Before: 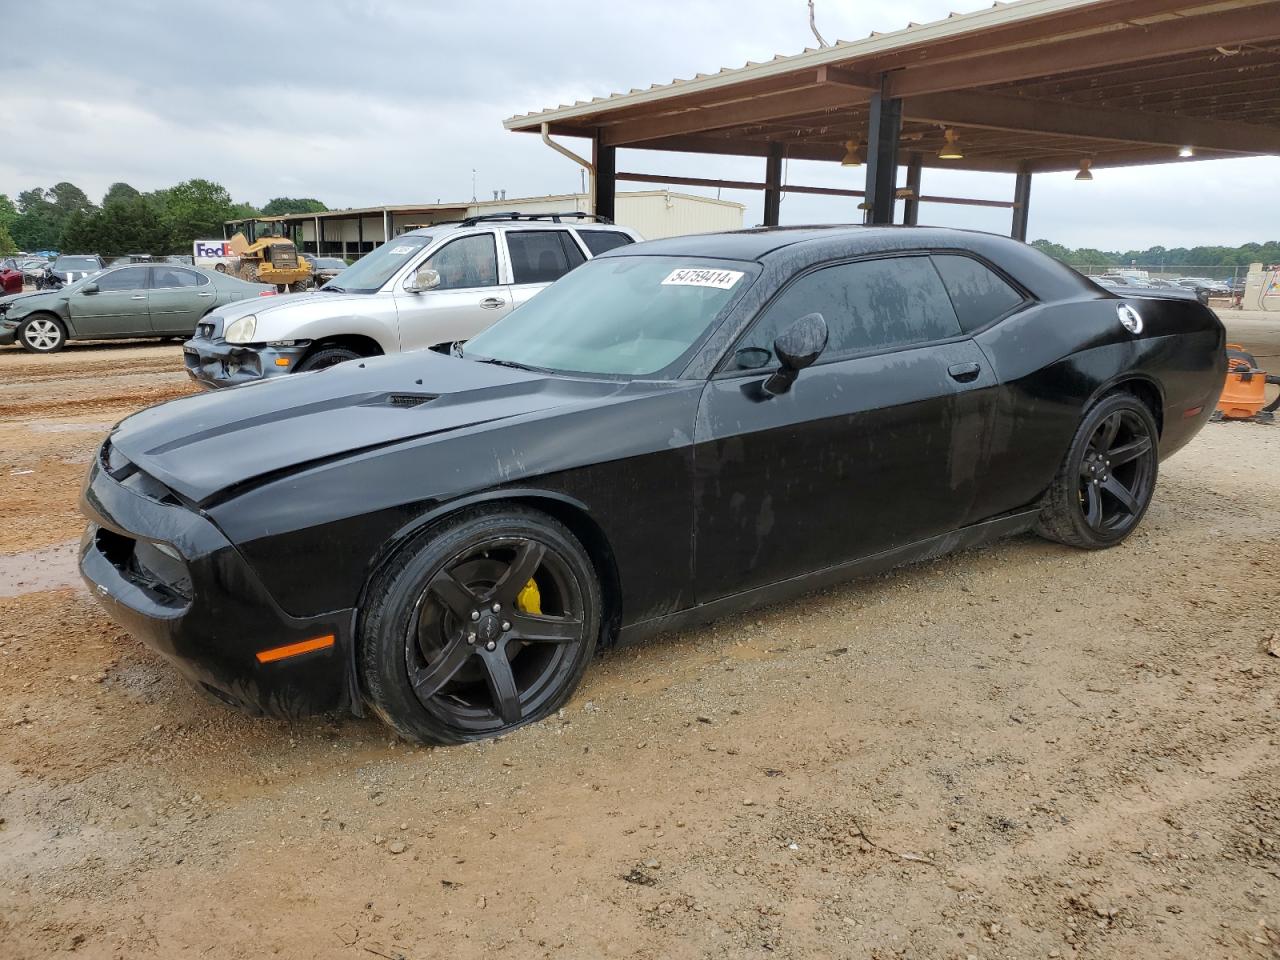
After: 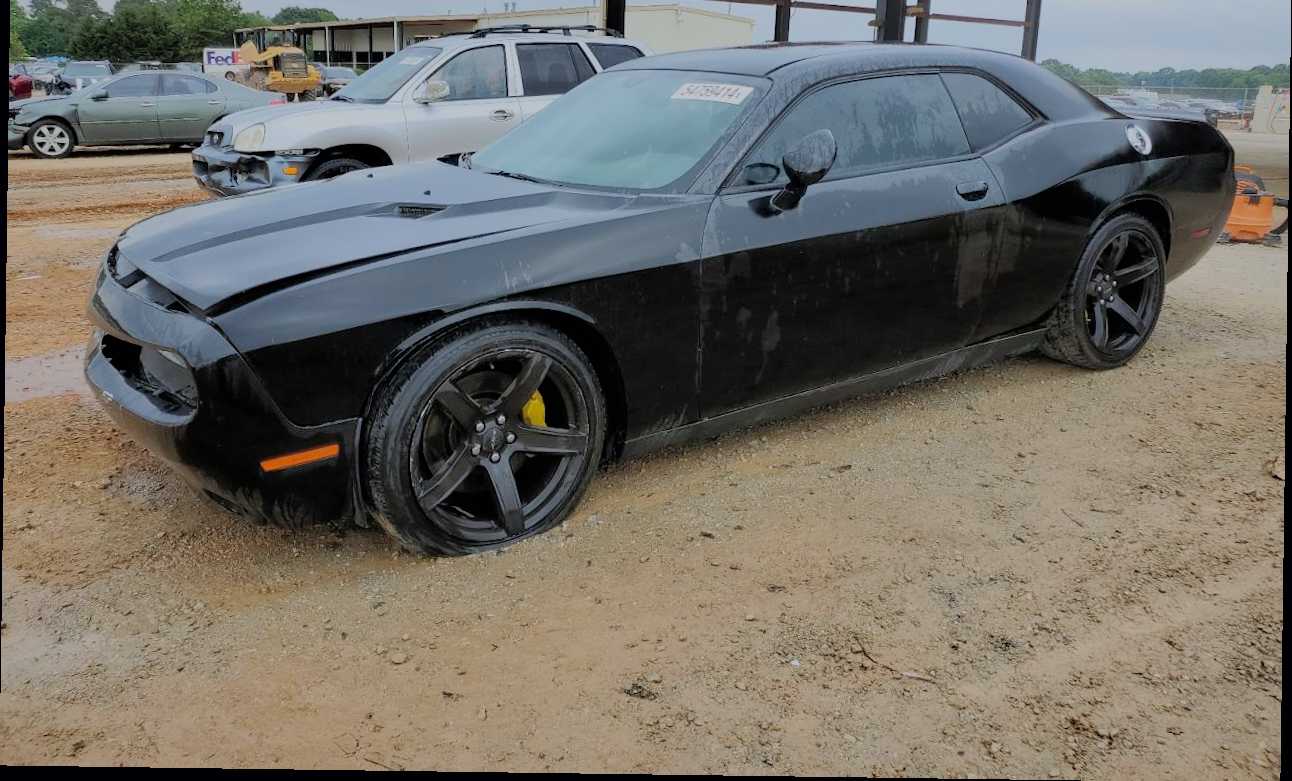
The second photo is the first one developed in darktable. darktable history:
filmic rgb: black relative exposure -7.15 EV, white relative exposure 5.36 EV, hardness 3.02, color science v6 (2022)
shadows and highlights: on, module defaults
rotate and perspective: rotation 0.8°, automatic cropping off
crop and rotate: top 19.998%
white balance: red 0.98, blue 1.034
